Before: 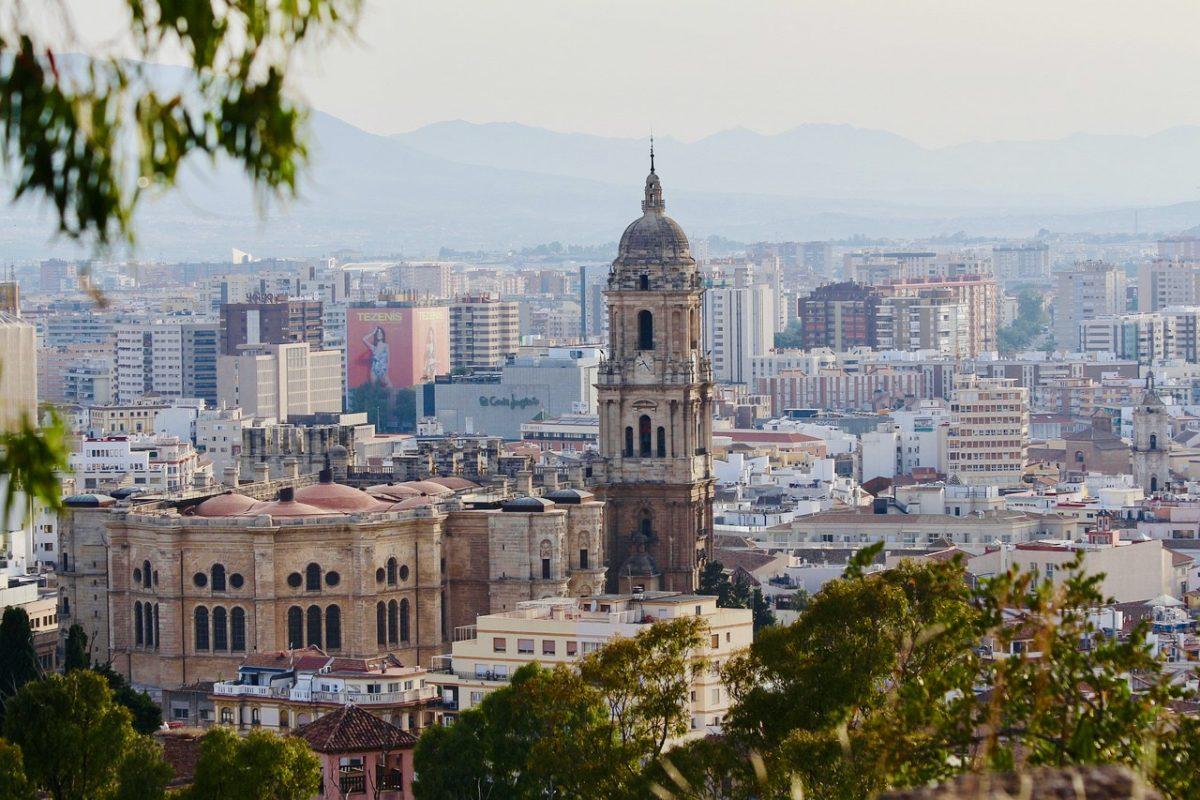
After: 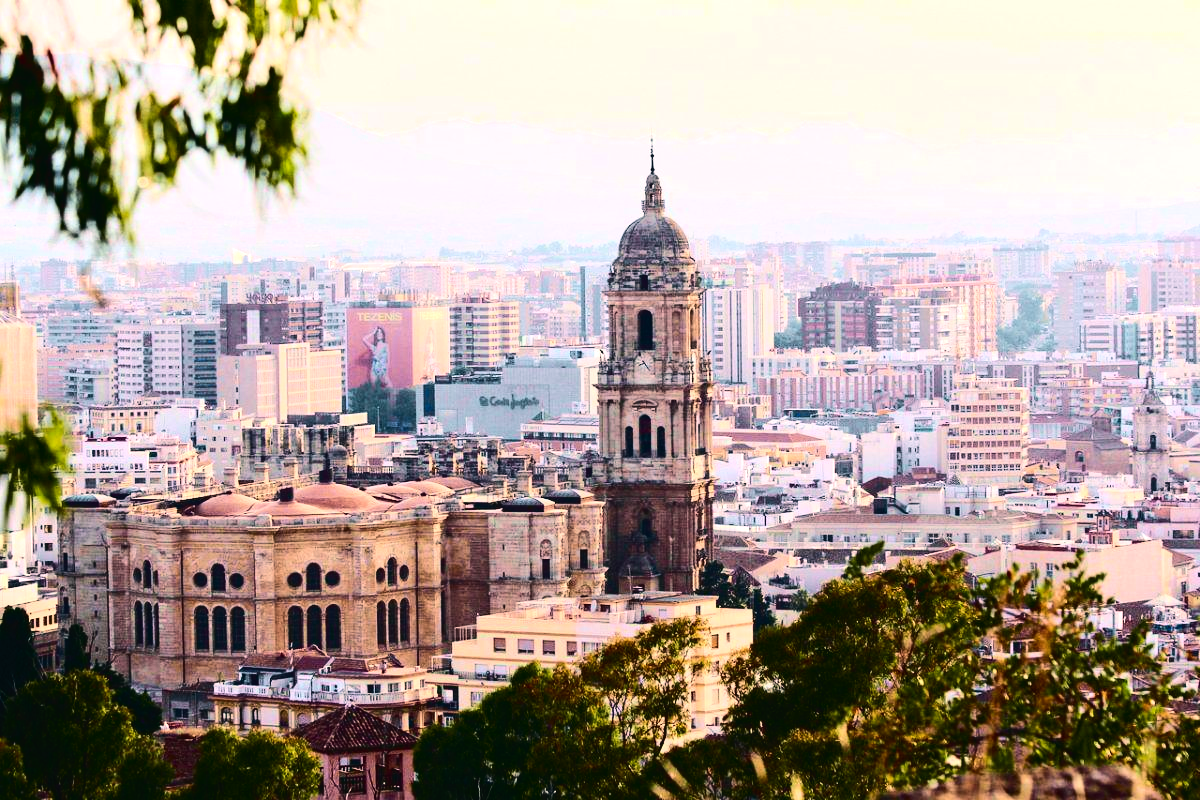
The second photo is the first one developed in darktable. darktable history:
tone curve: curves: ch0 [(0, 0.023) (0.087, 0.065) (0.184, 0.168) (0.45, 0.54) (0.57, 0.683) (0.722, 0.825) (0.877, 0.948) (1, 1)]; ch1 [(0, 0) (0.388, 0.369) (0.44, 0.44) (0.489, 0.481) (0.534, 0.561) (0.657, 0.659) (1, 1)]; ch2 [(0, 0) (0.353, 0.317) (0.408, 0.427) (0.472, 0.46) (0.5, 0.496) (0.537, 0.534) (0.576, 0.592) (0.625, 0.631) (1, 1)], color space Lab, independent channels, preserve colors none
color balance rgb: highlights gain › chroma 3.032%, highlights gain › hue 54.71°, perceptual saturation grading › global saturation 17.608%, perceptual brilliance grading › highlights 18.28%, perceptual brilliance grading › mid-tones 31.15%, perceptual brilliance grading › shadows -30.683%, global vibrance 15.141%
